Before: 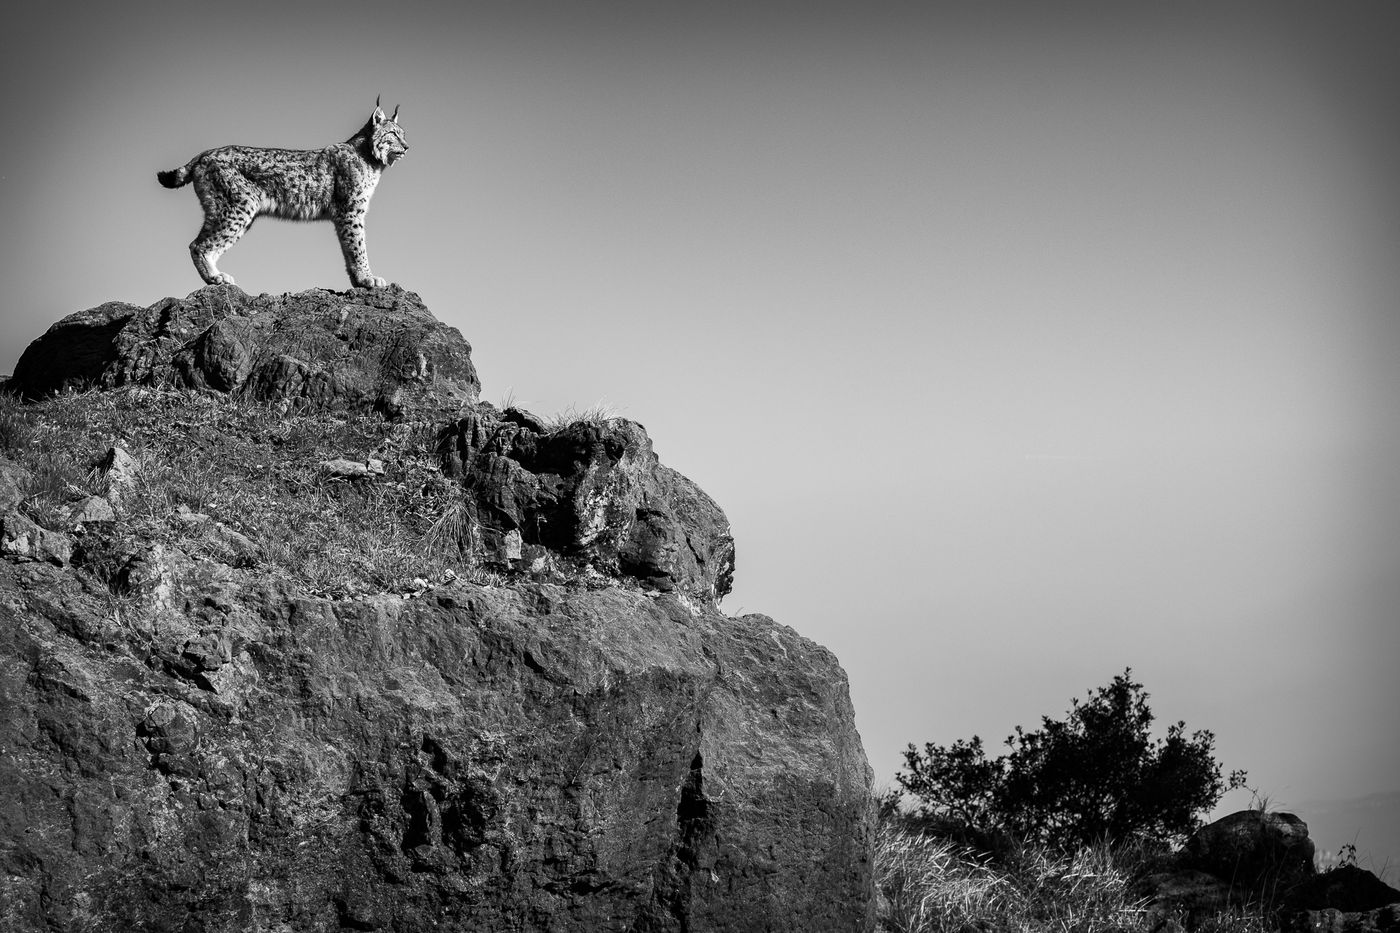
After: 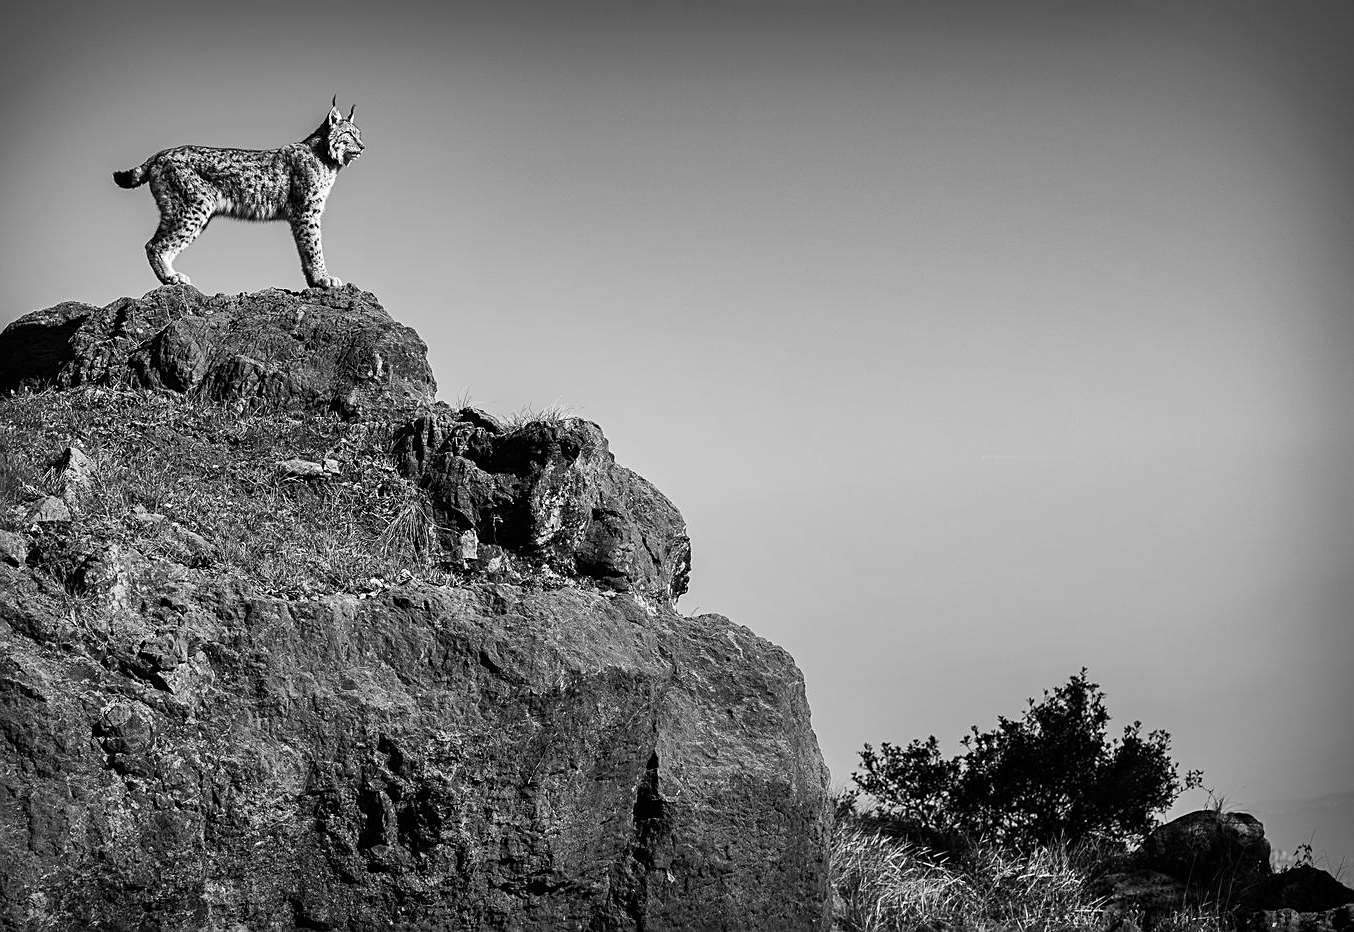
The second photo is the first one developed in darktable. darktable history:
exposure: exposure -0.072 EV, compensate highlight preservation false
crop and rotate: left 3.238%
sharpen: on, module defaults
shadows and highlights: shadows 37.27, highlights -28.18, soften with gaussian
